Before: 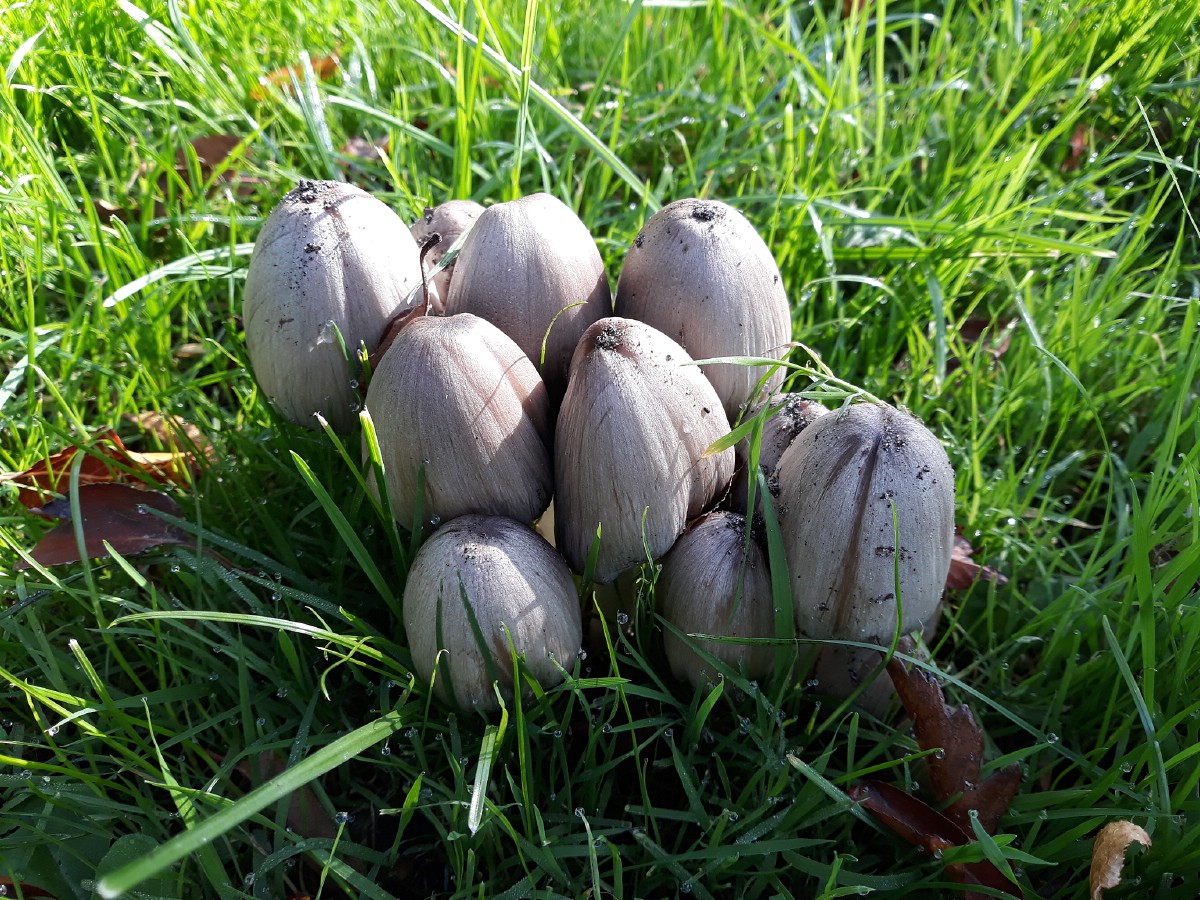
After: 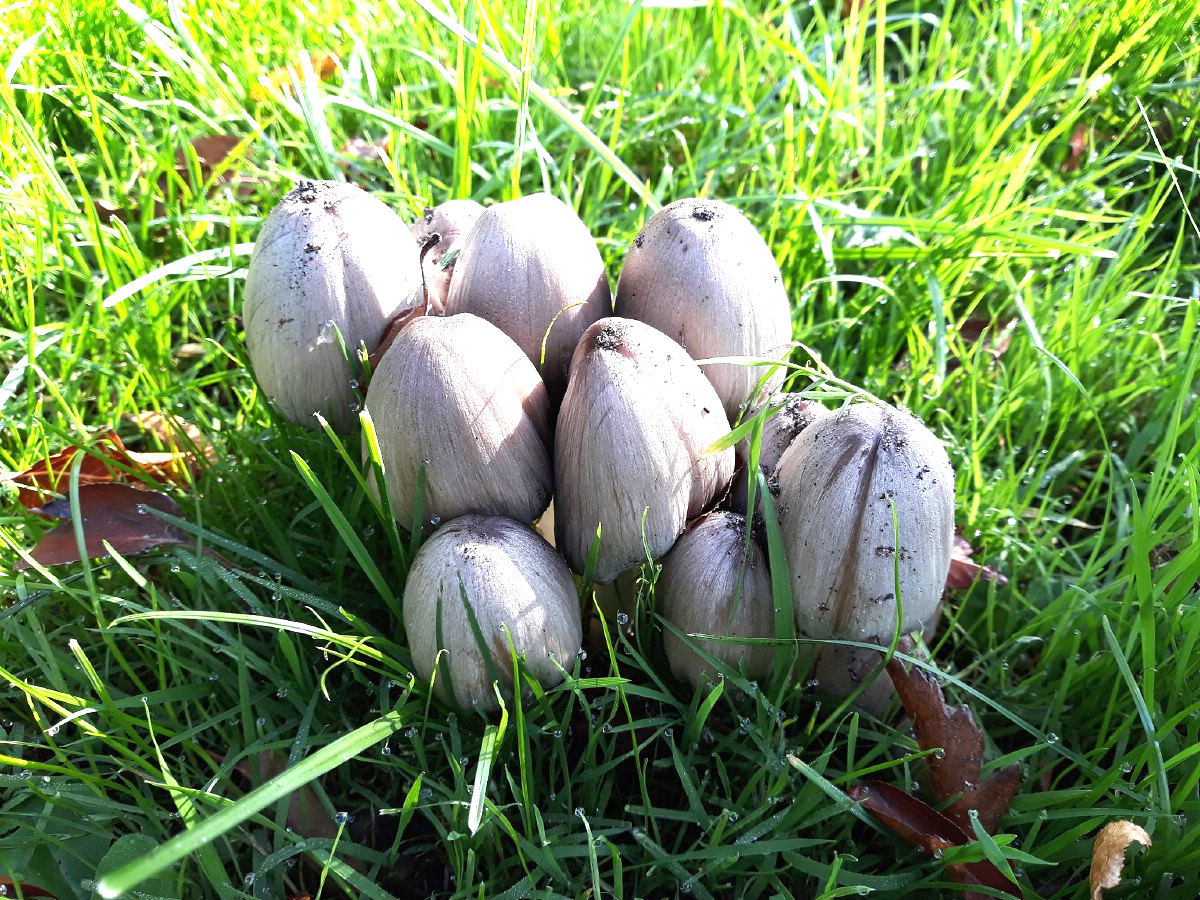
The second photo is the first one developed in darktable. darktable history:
levels: mode automatic, levels [0, 0.394, 0.787]
exposure: black level correction 0, exposure 1.095 EV, compensate exposure bias true, compensate highlight preservation false
